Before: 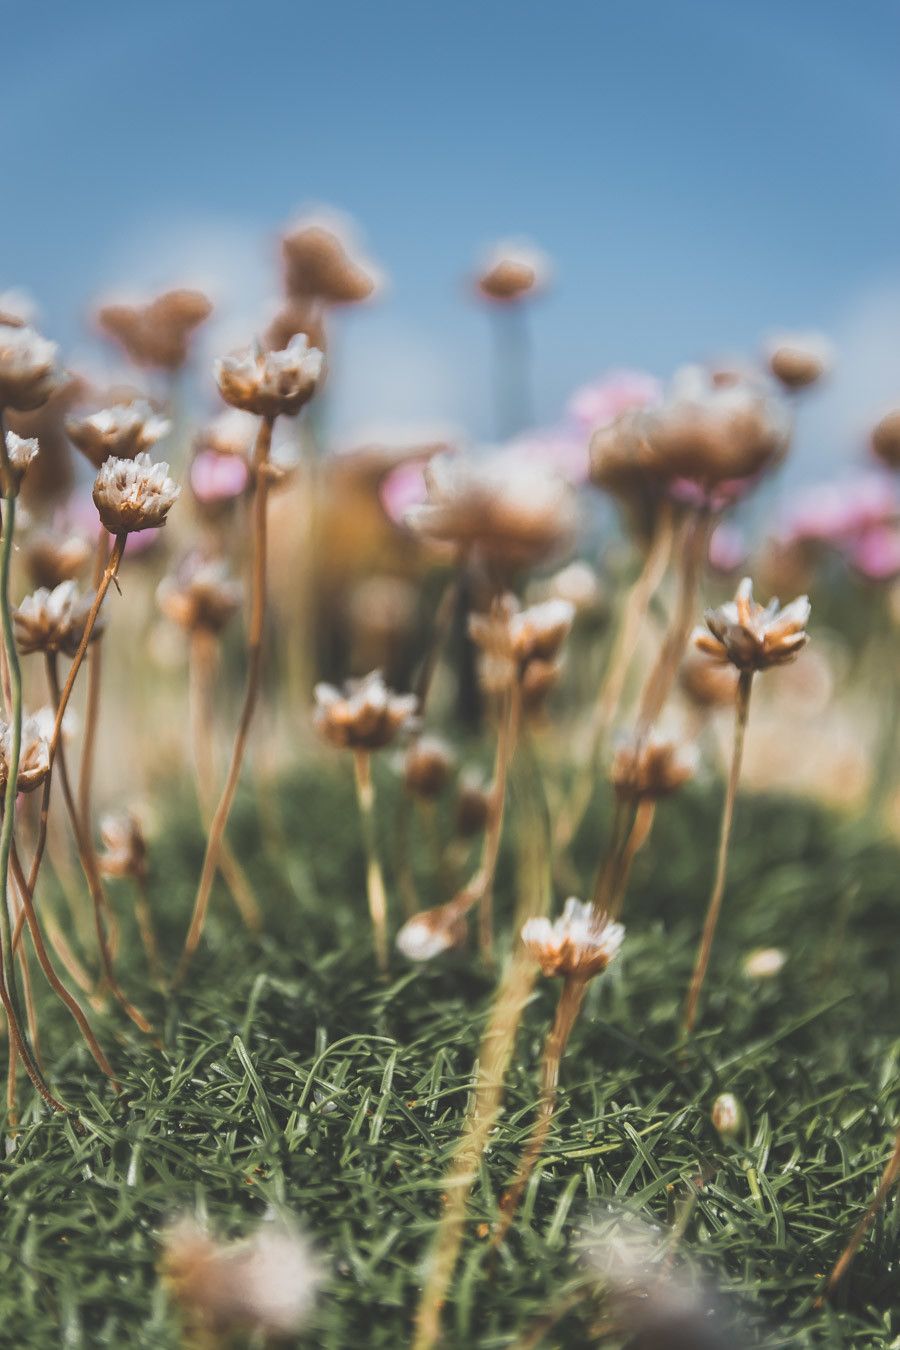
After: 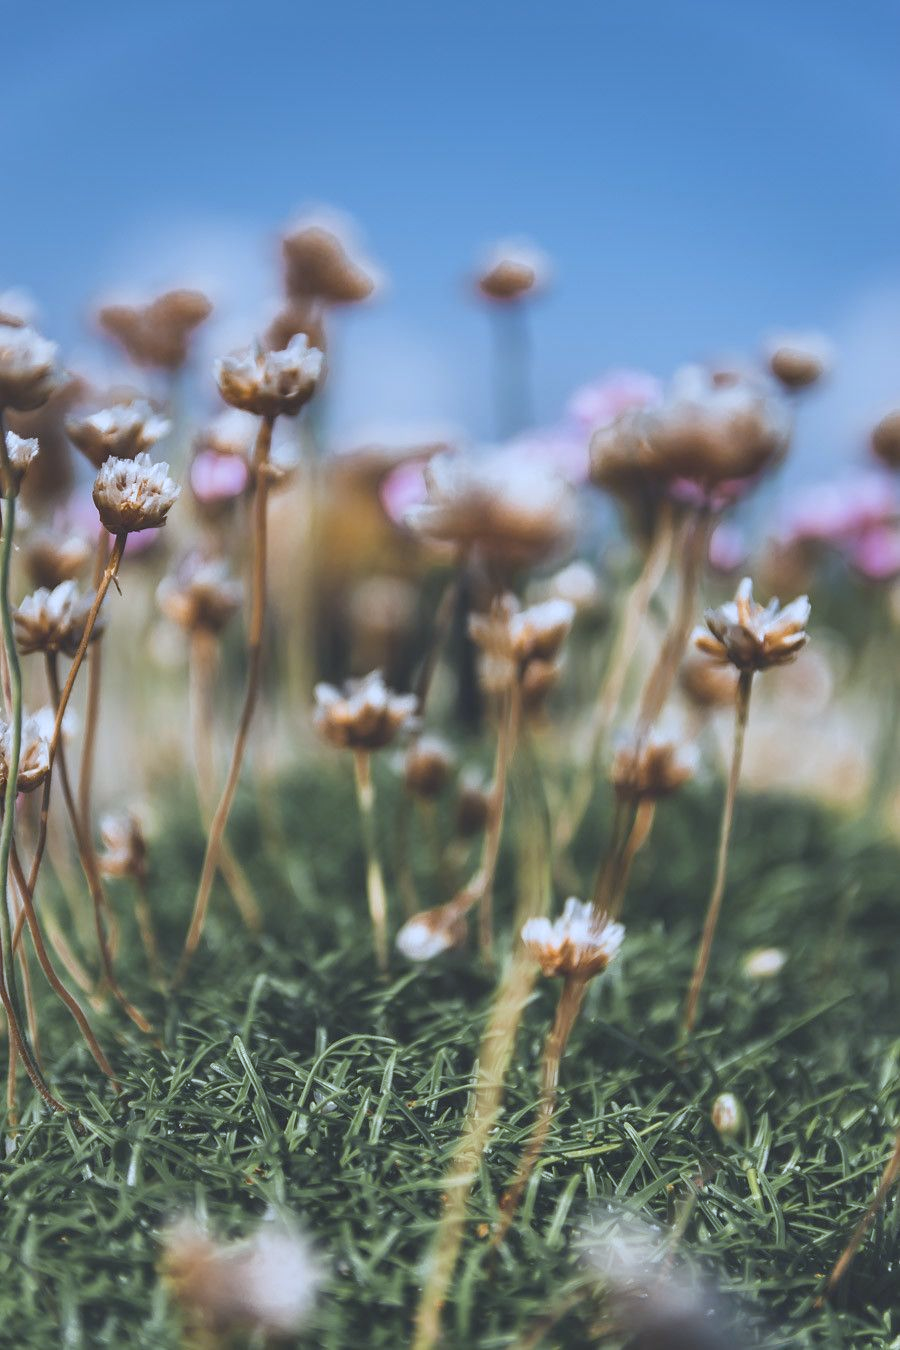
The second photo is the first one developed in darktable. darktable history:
white balance: red 0.926, green 1.003, blue 1.133
shadows and highlights: soften with gaussian
